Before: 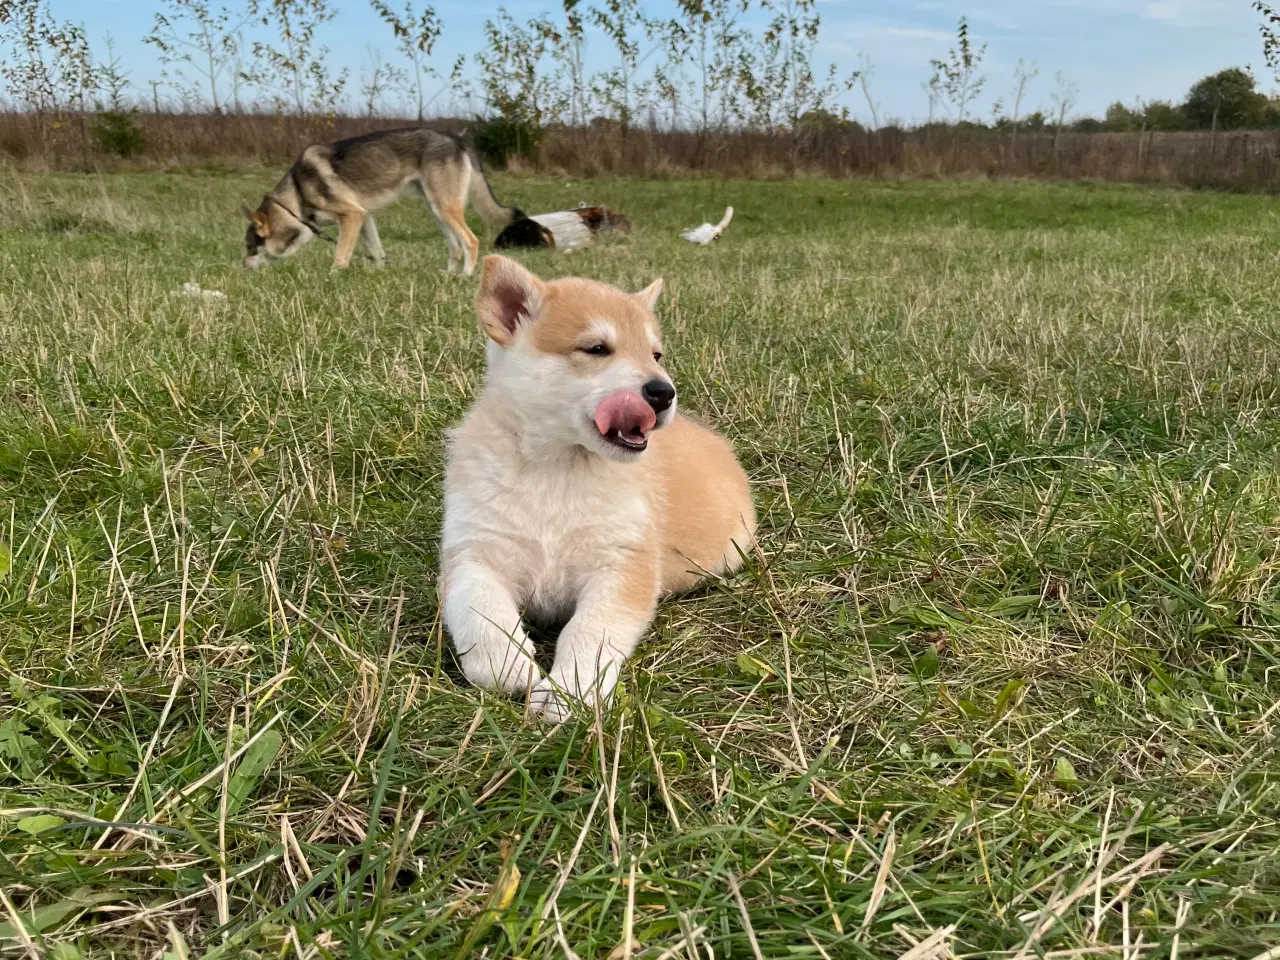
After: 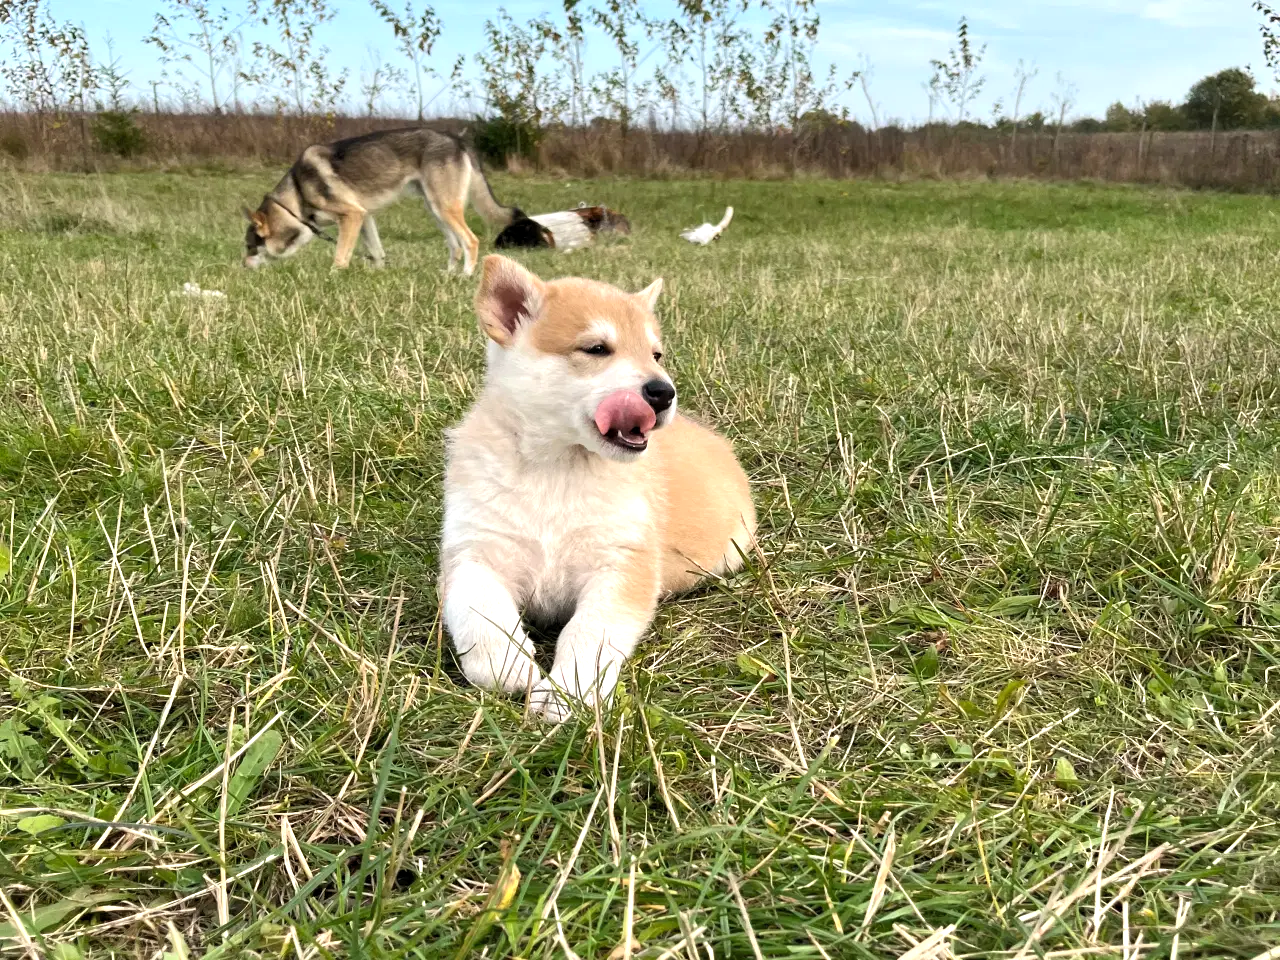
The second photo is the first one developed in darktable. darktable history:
exposure: black level correction 0, exposure 0.499 EV, compensate highlight preservation false
levels: black 0.019%, levels [0.016, 0.492, 0.969]
